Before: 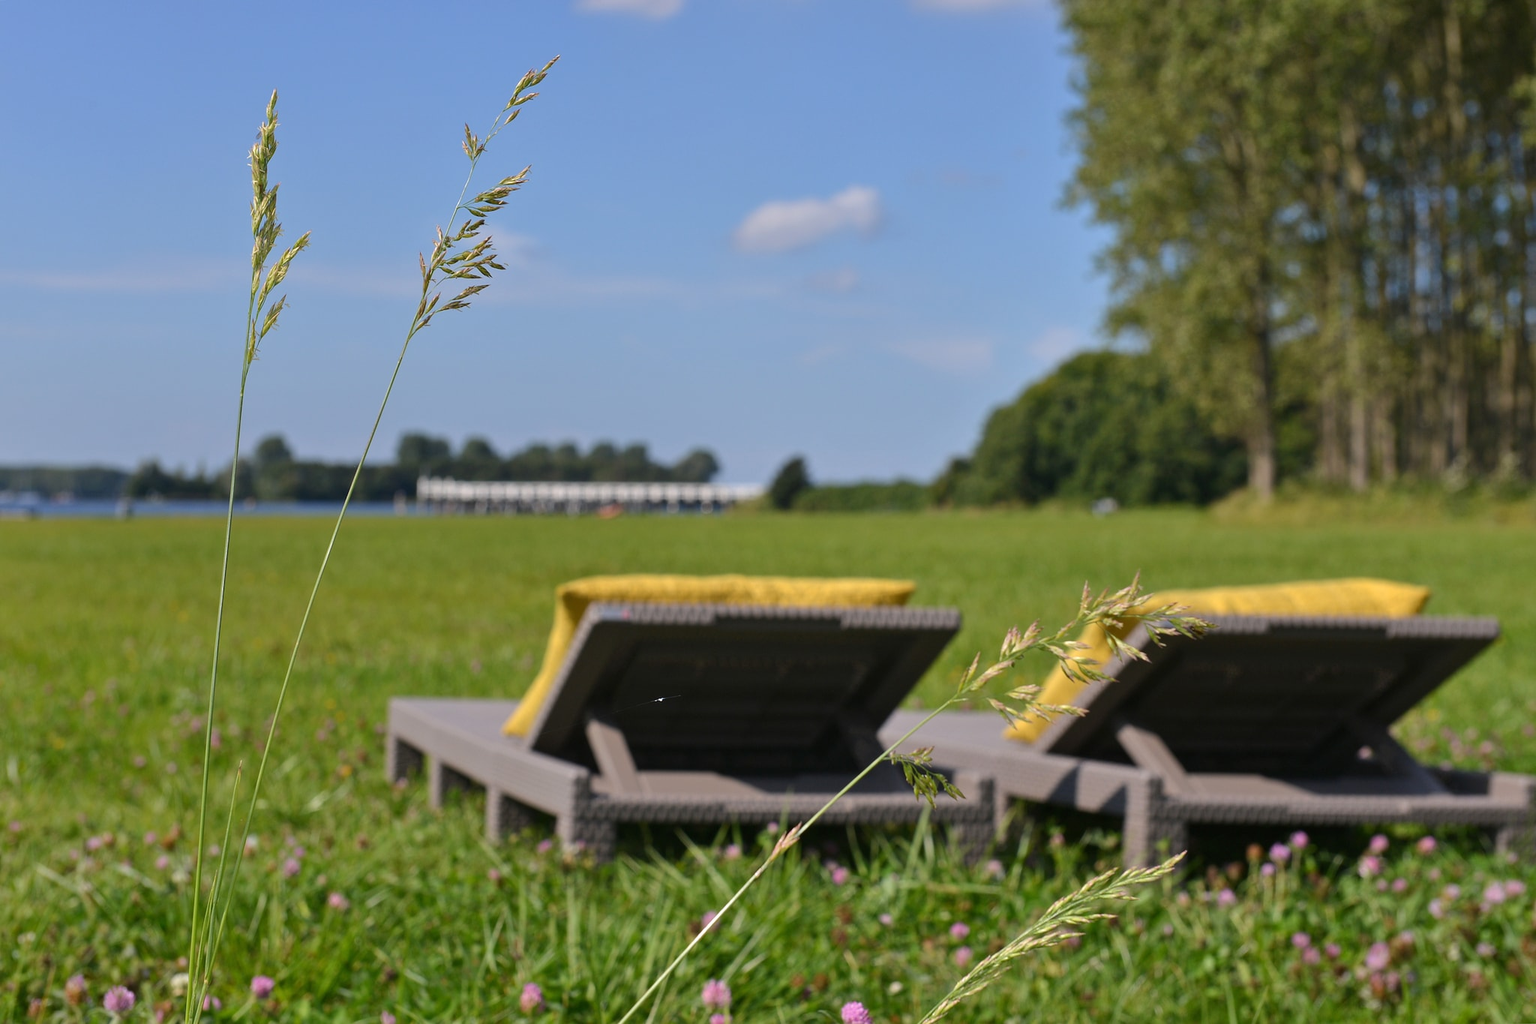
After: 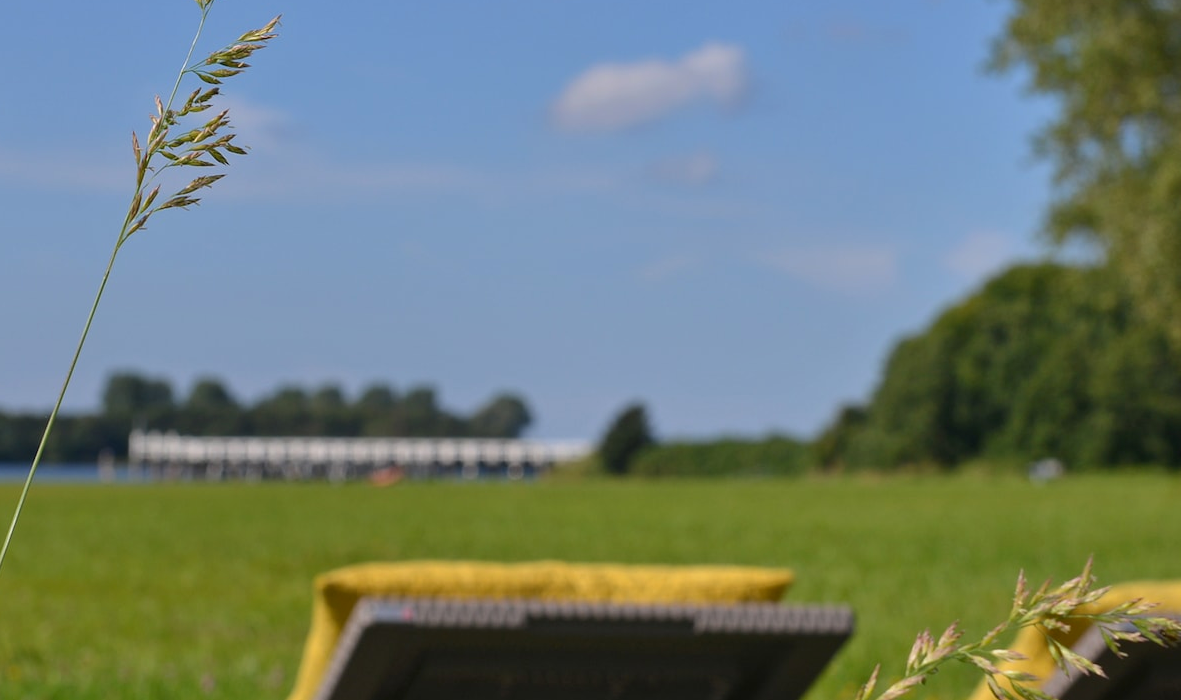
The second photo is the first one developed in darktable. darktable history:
crop: left 20.869%, top 15.035%, right 21.425%, bottom 33.664%
exposure: exposure 0.128 EV, compensate exposure bias true, compensate highlight preservation false
shadows and highlights: radius 121.95, shadows 21.43, white point adjustment -9.7, highlights -15.99, highlights color adjustment 0.609%, soften with gaussian
